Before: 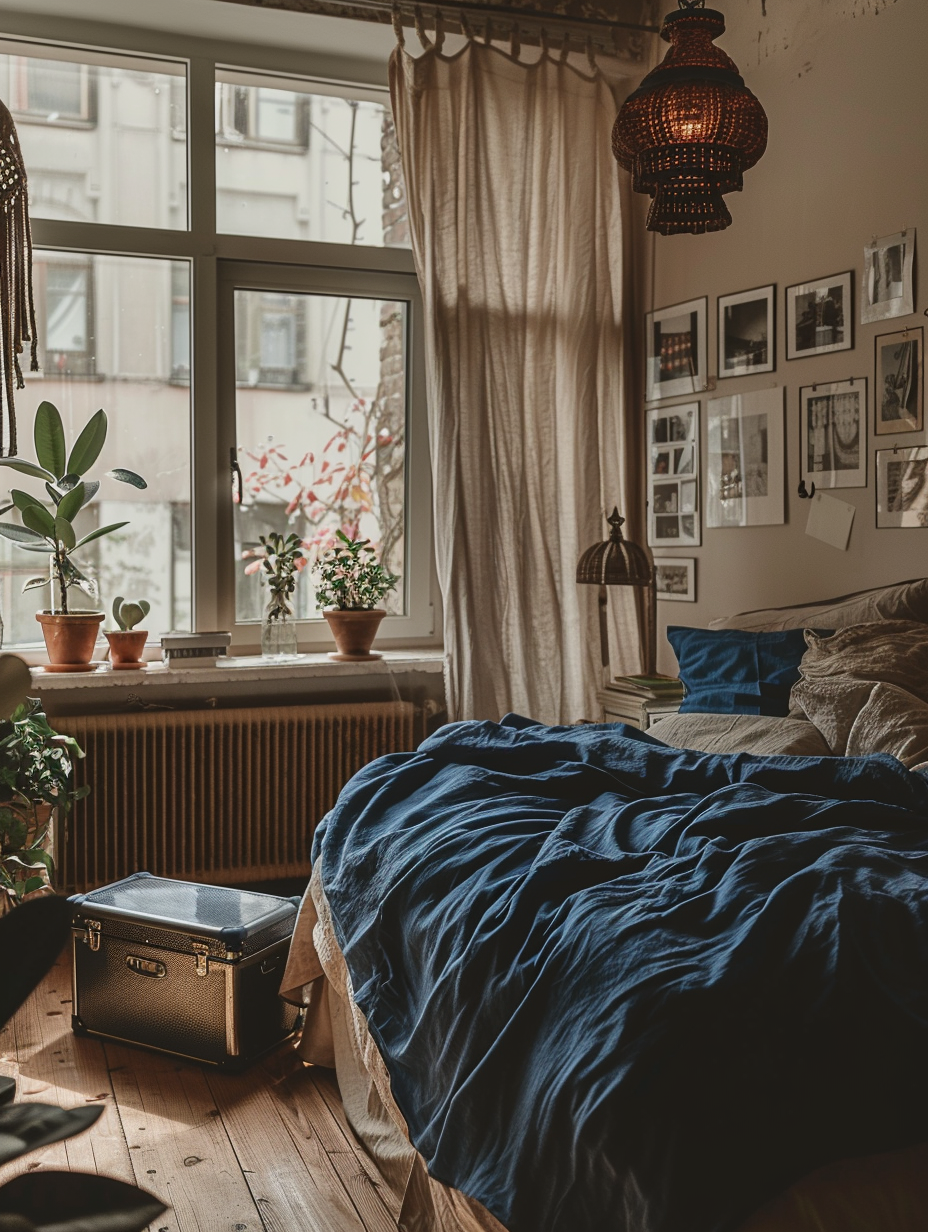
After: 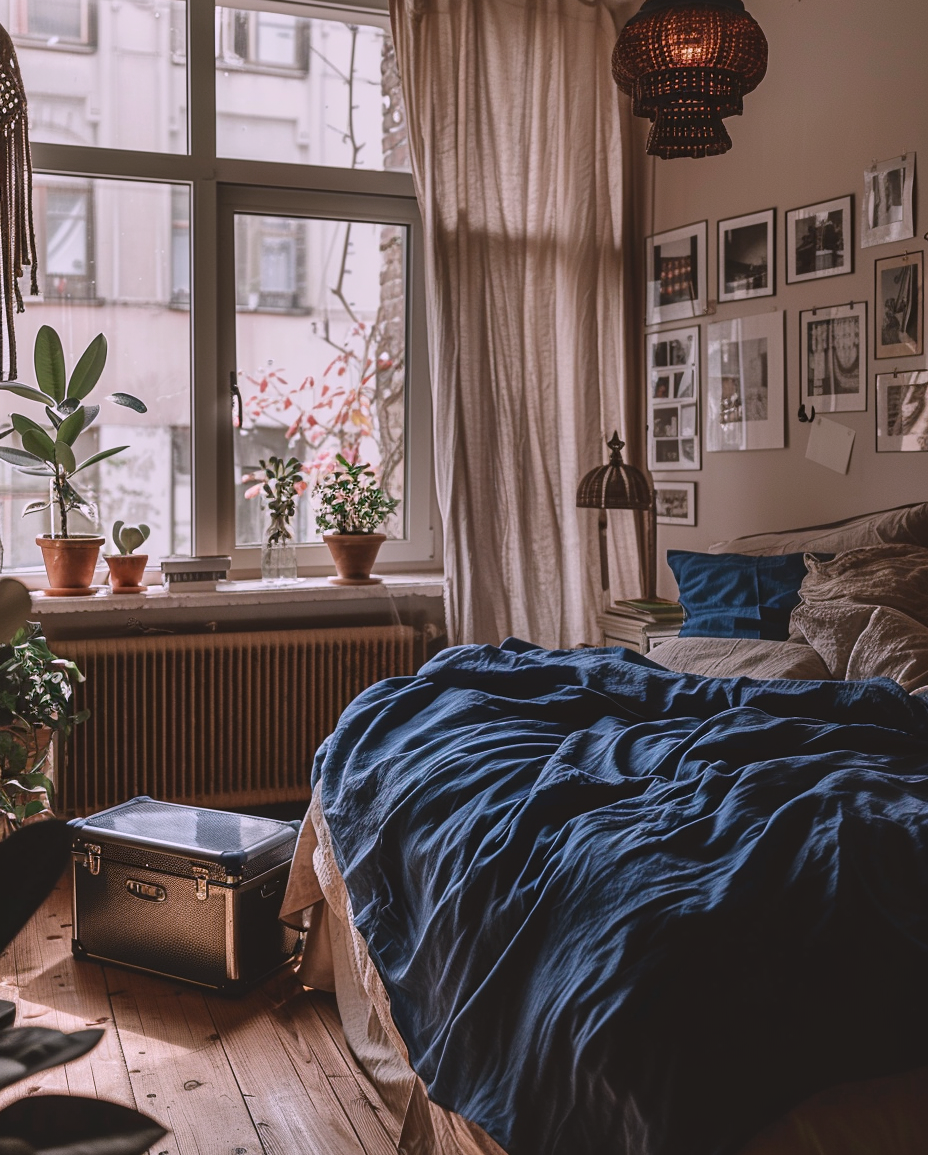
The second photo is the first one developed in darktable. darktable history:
crop and rotate: top 6.25%
white balance: red 1.066, blue 1.119
